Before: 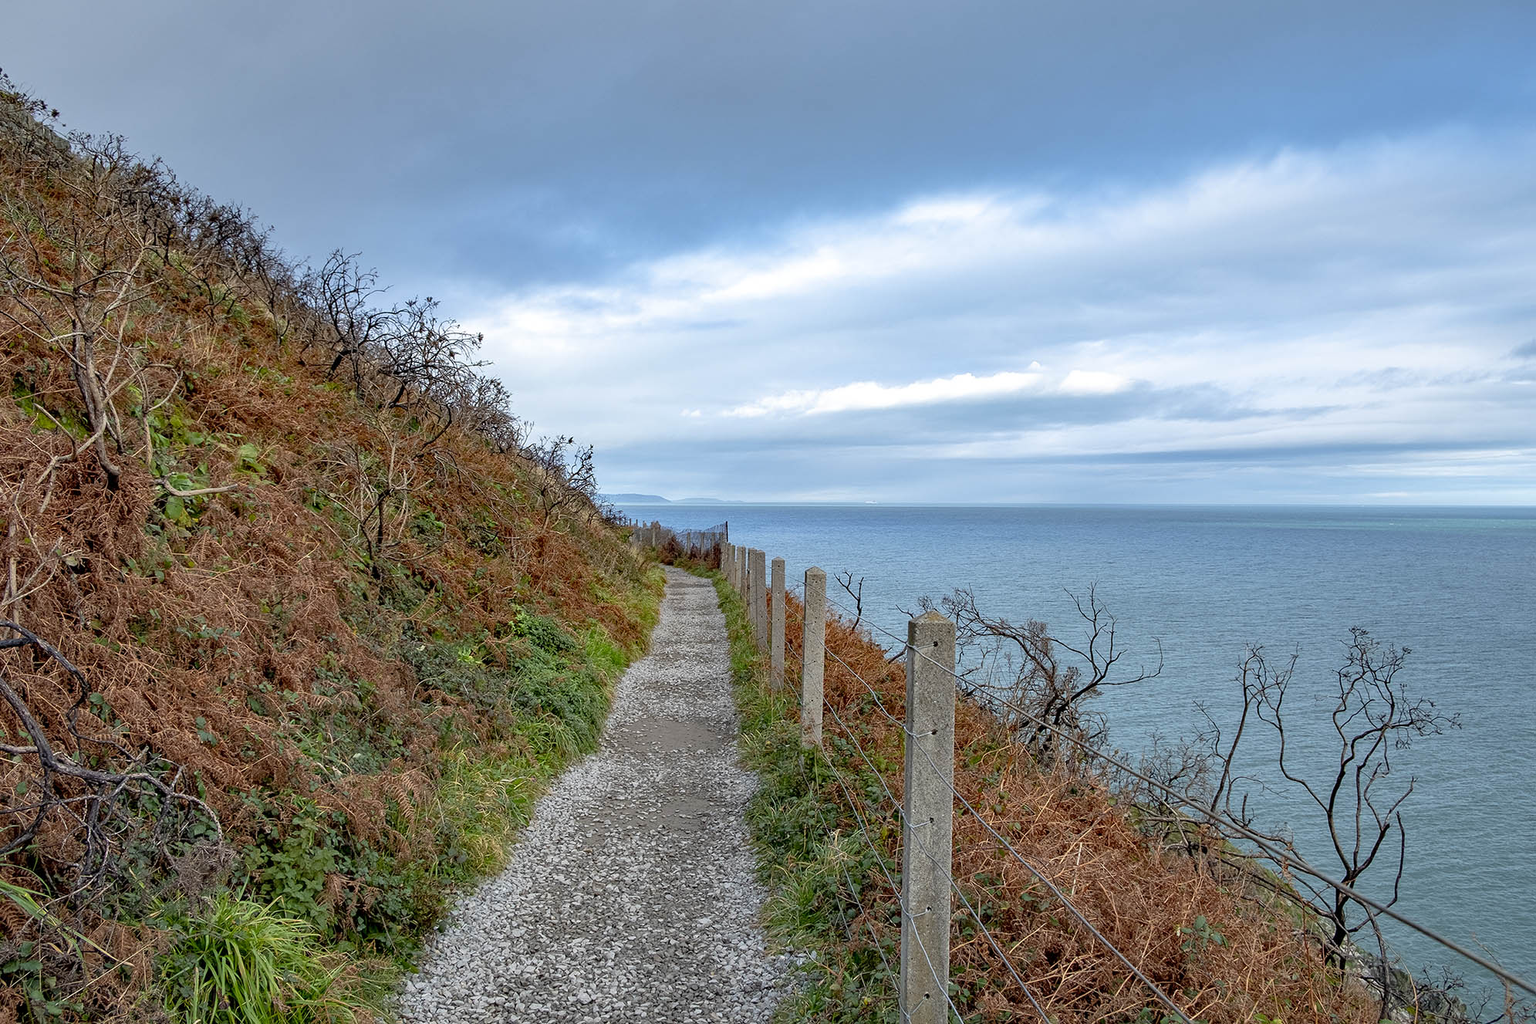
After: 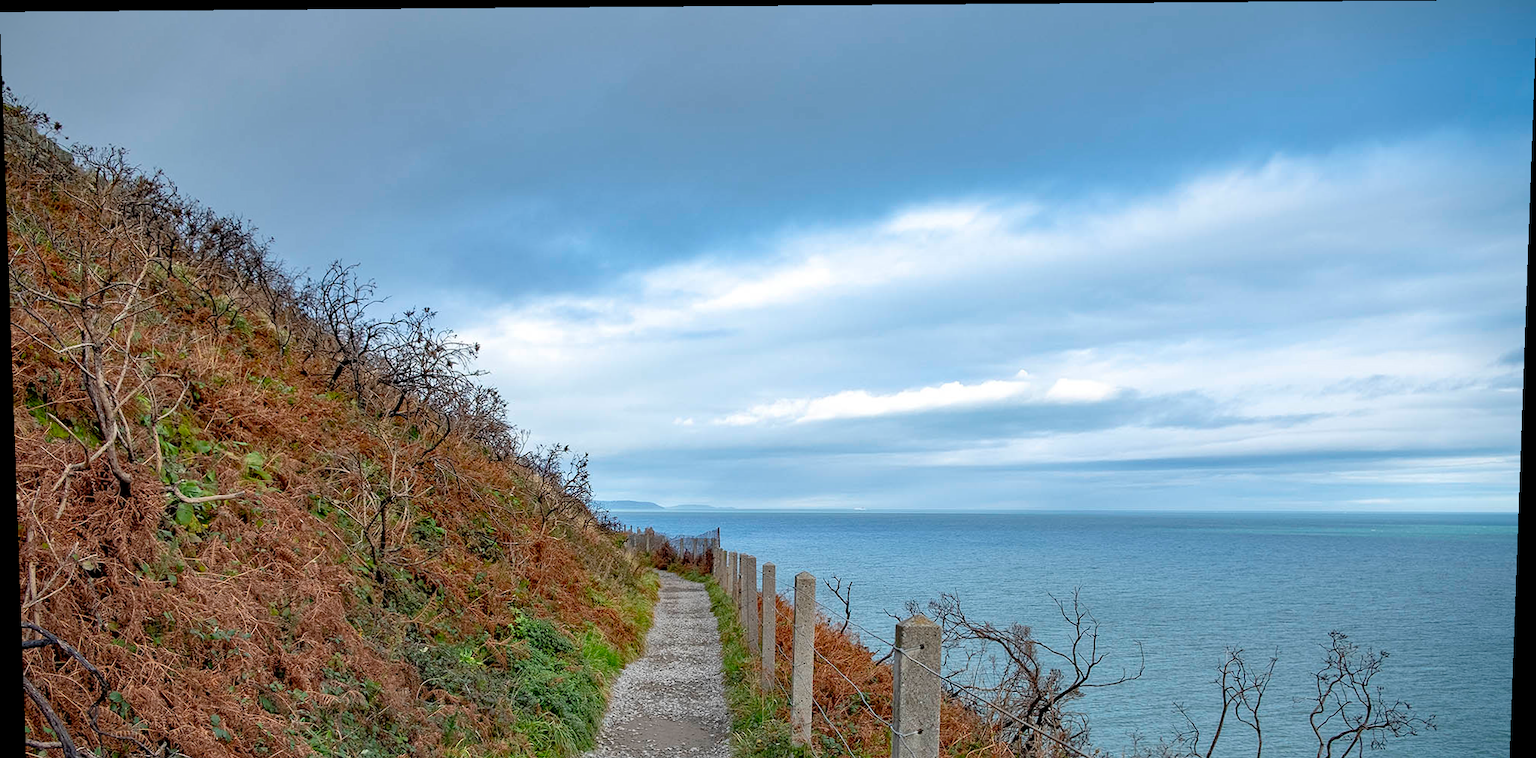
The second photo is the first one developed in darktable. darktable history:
rotate and perspective: lens shift (vertical) 0.048, lens shift (horizontal) -0.024, automatic cropping off
vignetting: fall-off start 88.53%, fall-off radius 44.2%, saturation 0.376, width/height ratio 1.161
crop: bottom 24.988%
